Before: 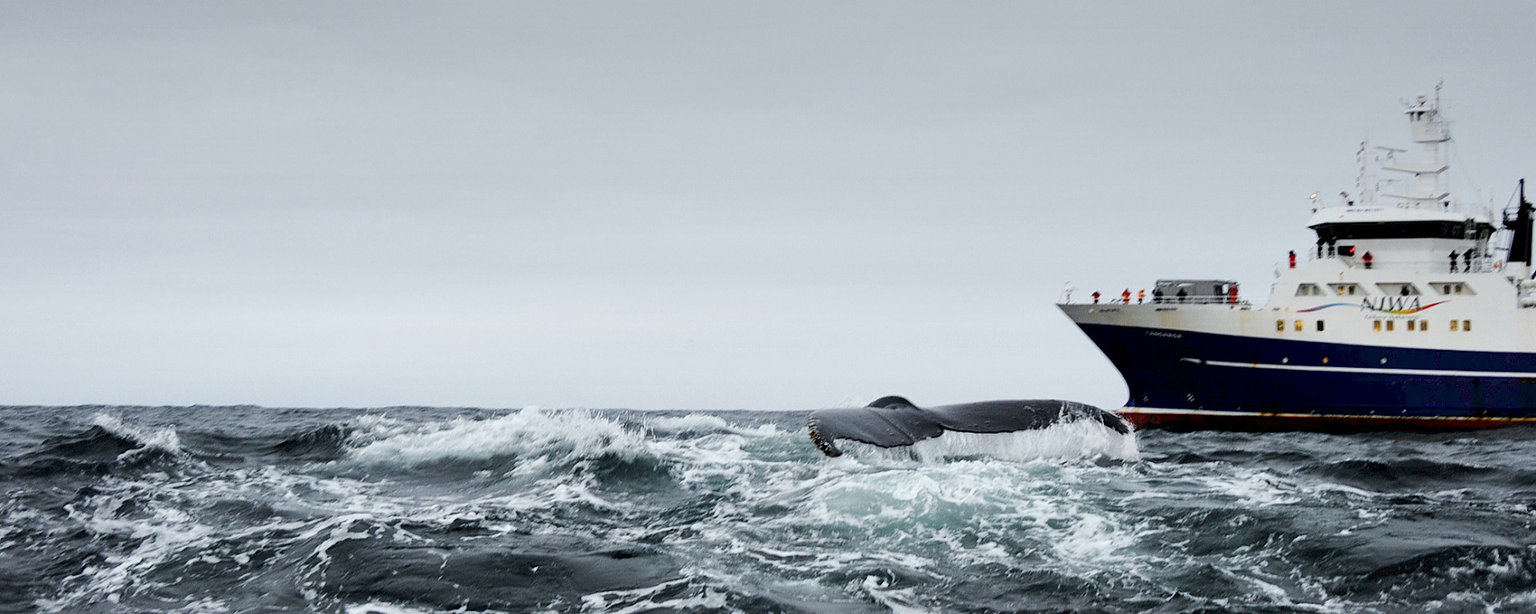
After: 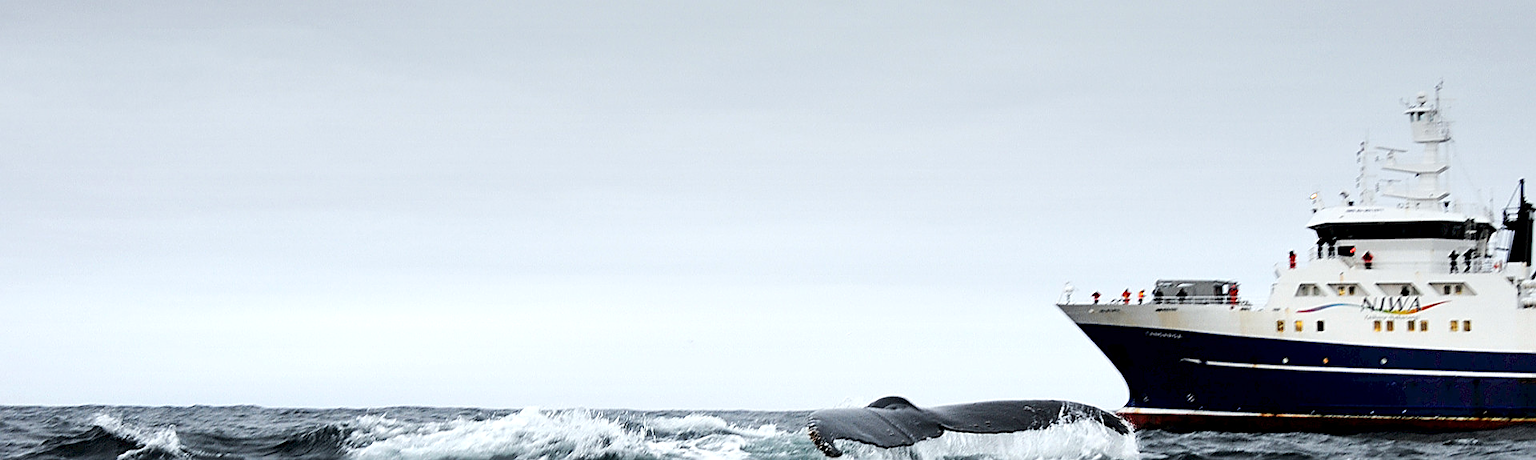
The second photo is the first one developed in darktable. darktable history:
sharpen: on, module defaults
tone equalizer: -8 EV -0.452 EV, -7 EV -0.421 EV, -6 EV -0.346 EV, -5 EV -0.225 EV, -3 EV 0.23 EV, -2 EV 0.324 EV, -1 EV 0.395 EV, +0 EV 0.42 EV
crop: bottom 24.983%
